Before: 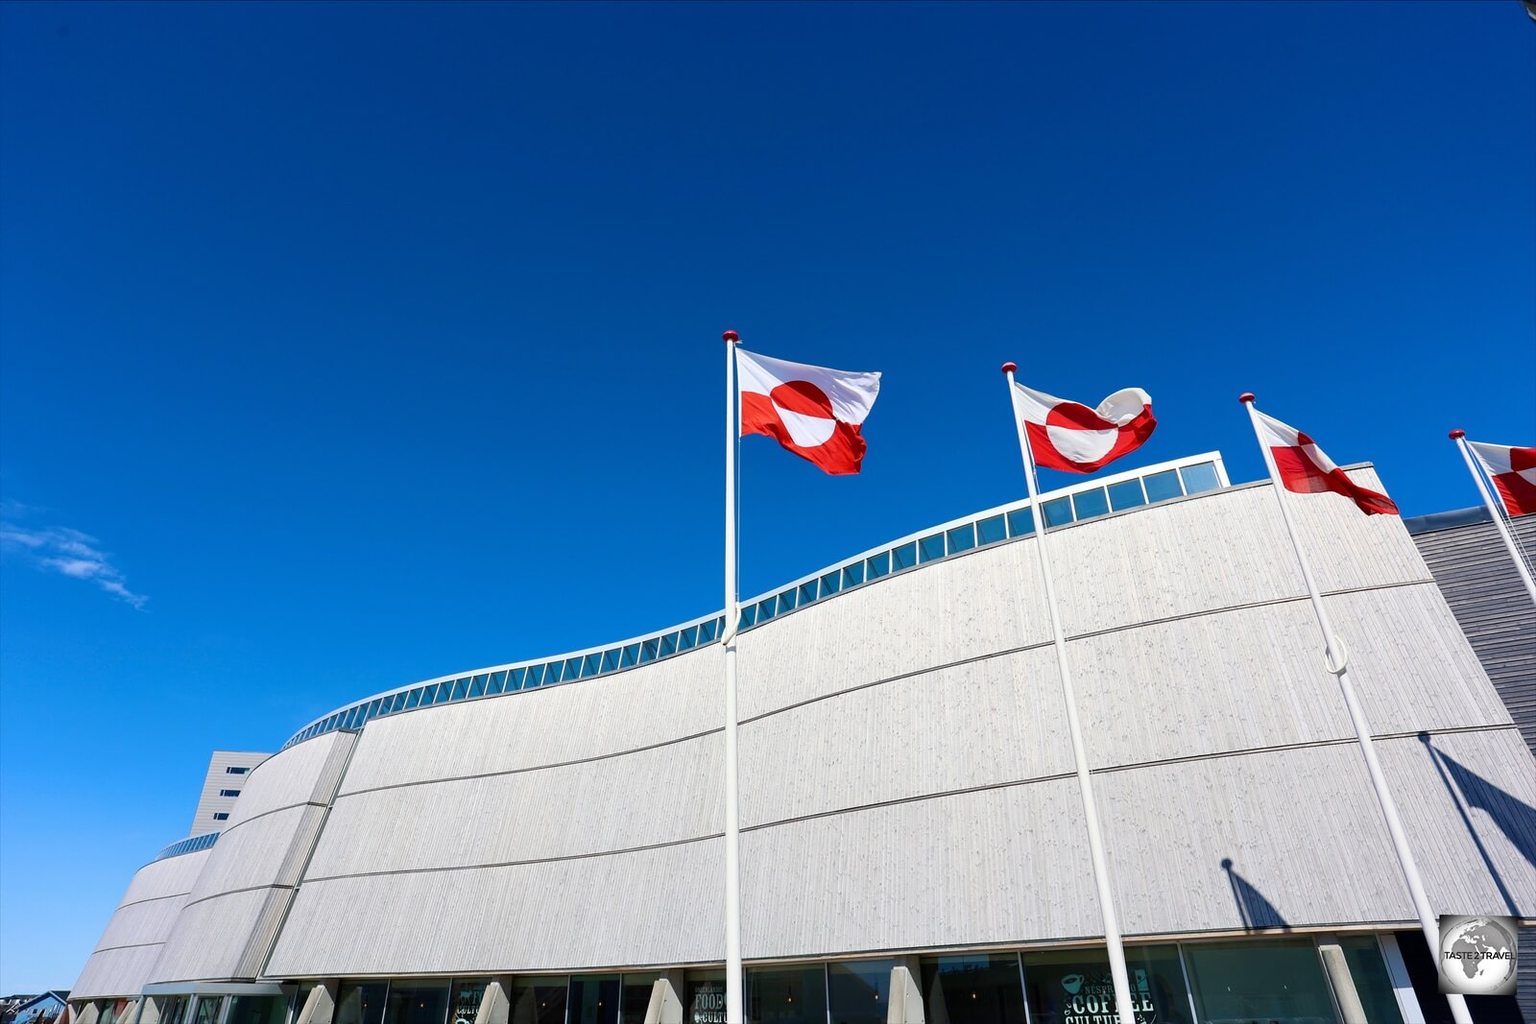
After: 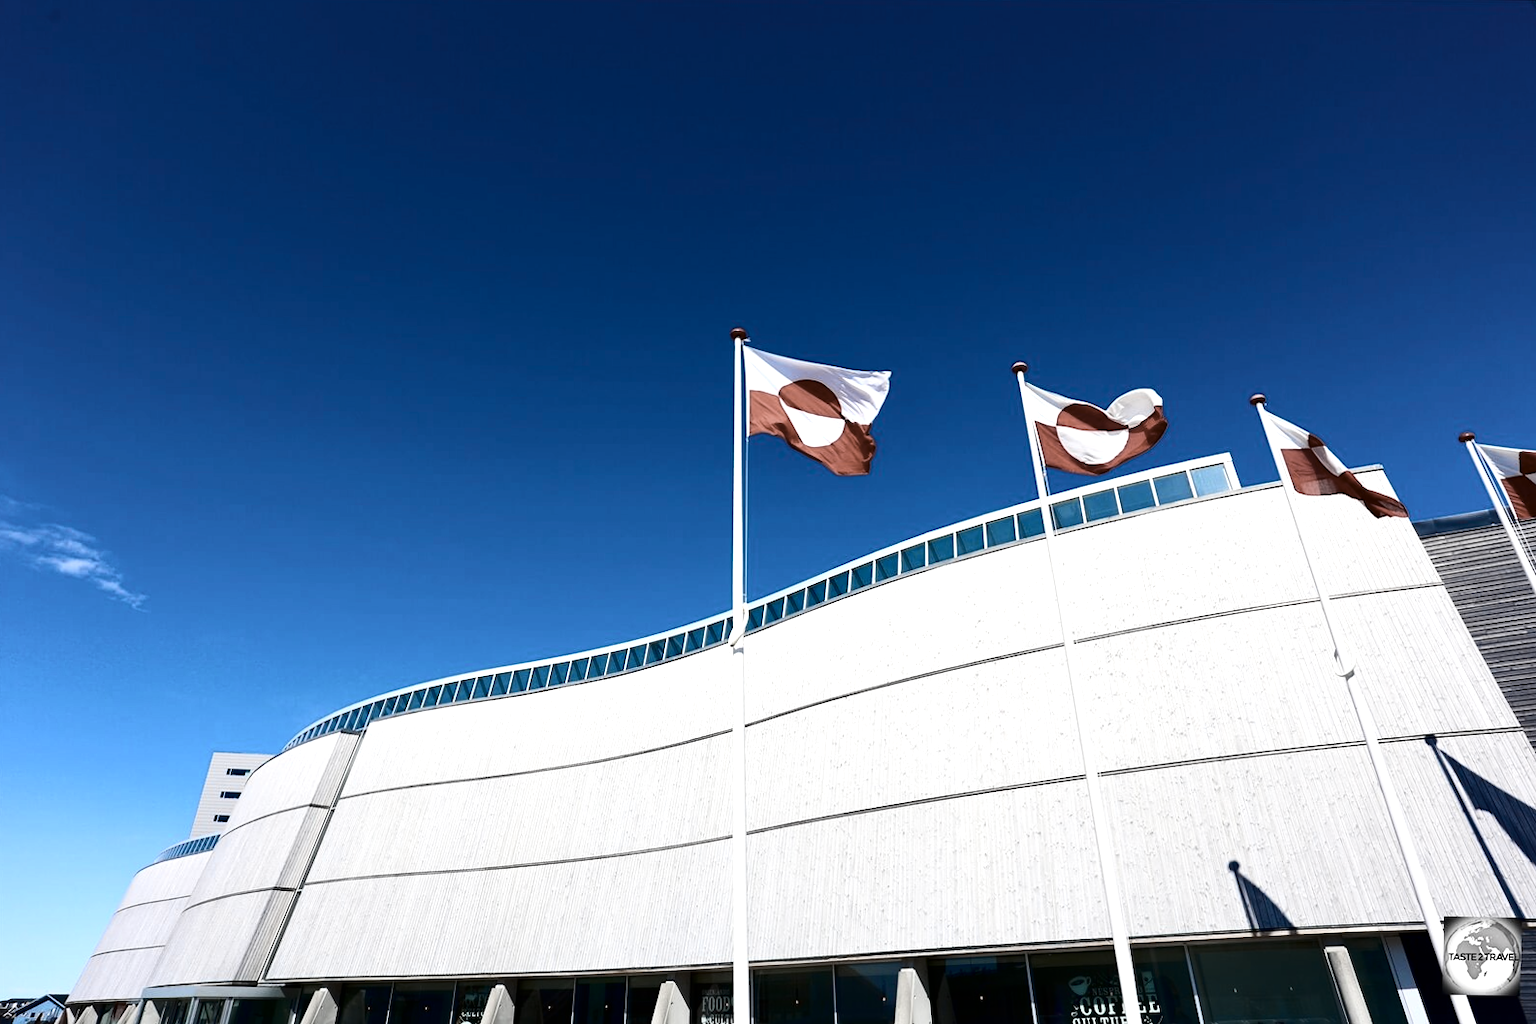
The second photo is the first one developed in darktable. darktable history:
rotate and perspective: rotation 0.174°, lens shift (vertical) 0.013, lens shift (horizontal) 0.019, shear 0.001, automatic cropping original format, crop left 0.007, crop right 0.991, crop top 0.016, crop bottom 0.997
contrast brightness saturation: contrast 0.22, brightness -0.19, saturation 0.24
exposure: black level correction 0, exposure 0.5 EV, compensate exposure bias true, compensate highlight preservation false
color zones: curves: ch1 [(0.238, 0.163) (0.476, 0.2) (0.733, 0.322) (0.848, 0.134)]
